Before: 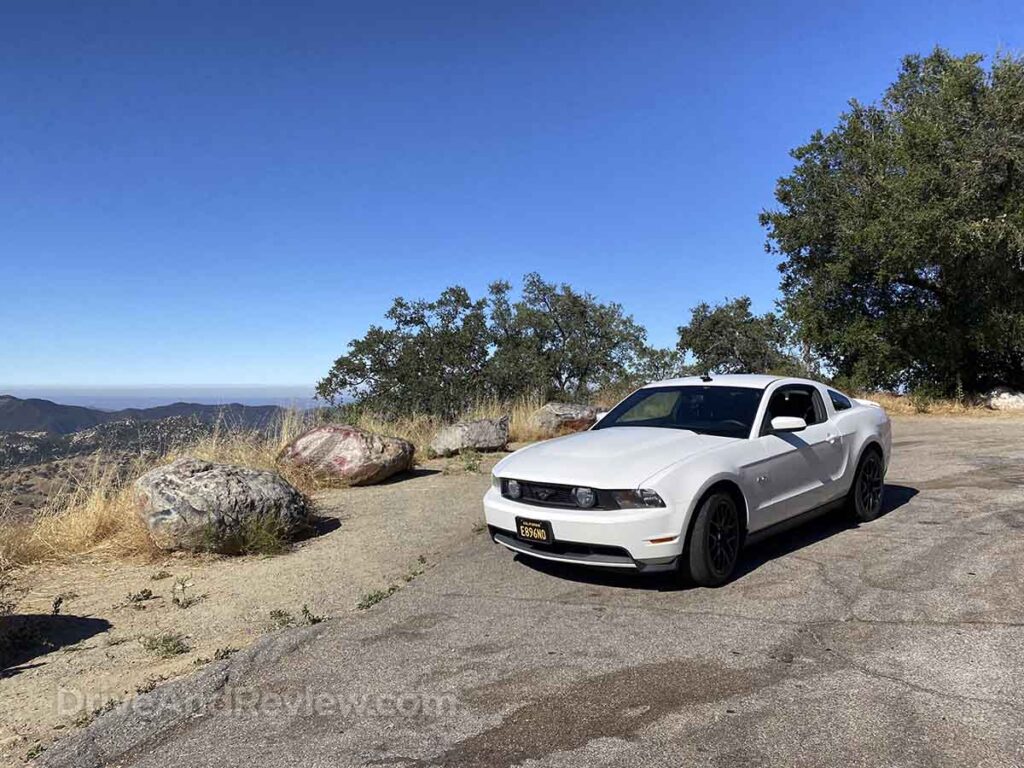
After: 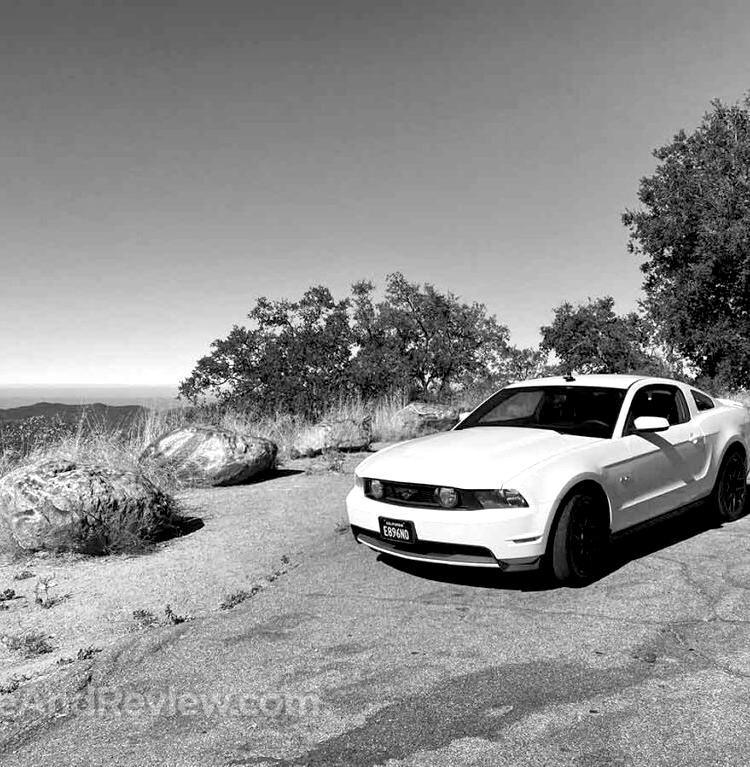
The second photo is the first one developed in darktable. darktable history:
exposure: black level correction 0.005, exposure 0.417 EV, compensate highlight preservation false
crop: left 13.443%, right 13.31%
color contrast: green-magenta contrast 0, blue-yellow contrast 0
